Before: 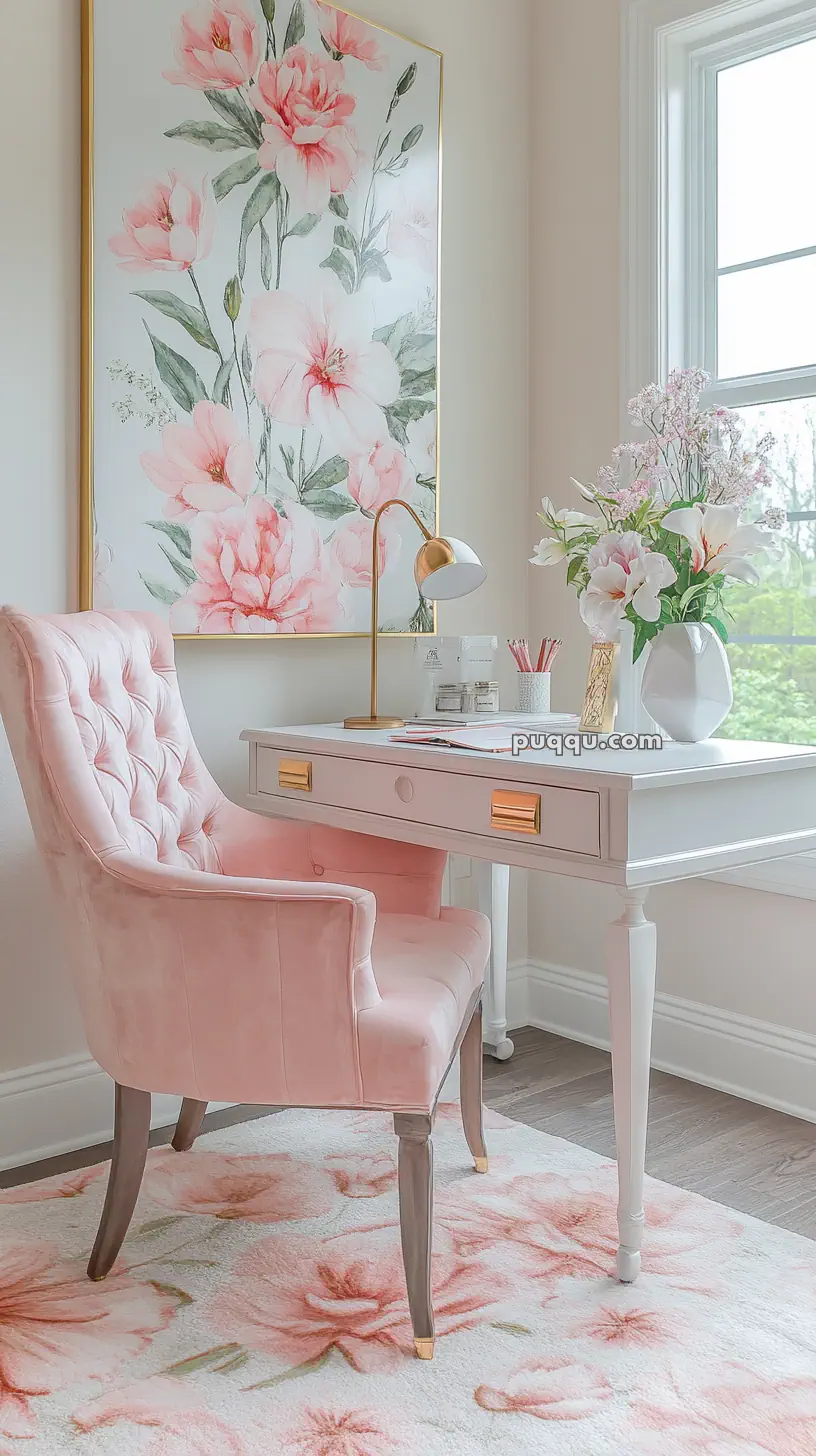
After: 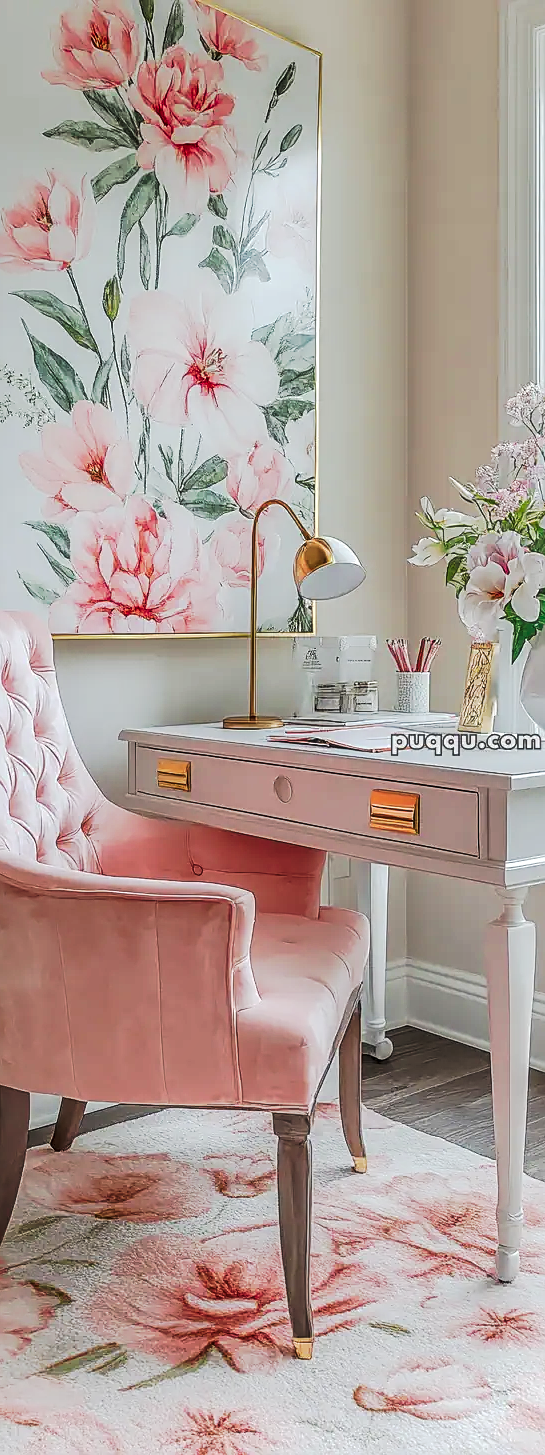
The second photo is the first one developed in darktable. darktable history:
tone curve: curves: ch0 [(0, 0) (0.003, 0.006) (0.011, 0.011) (0.025, 0.02) (0.044, 0.032) (0.069, 0.035) (0.1, 0.046) (0.136, 0.063) (0.177, 0.089) (0.224, 0.12) (0.277, 0.16) (0.335, 0.206) (0.399, 0.268) (0.468, 0.359) (0.543, 0.466) (0.623, 0.582) (0.709, 0.722) (0.801, 0.808) (0.898, 0.886) (1, 1)], preserve colors none
crop and rotate: left 14.89%, right 18.261%
local contrast: on, module defaults
sharpen: on, module defaults
